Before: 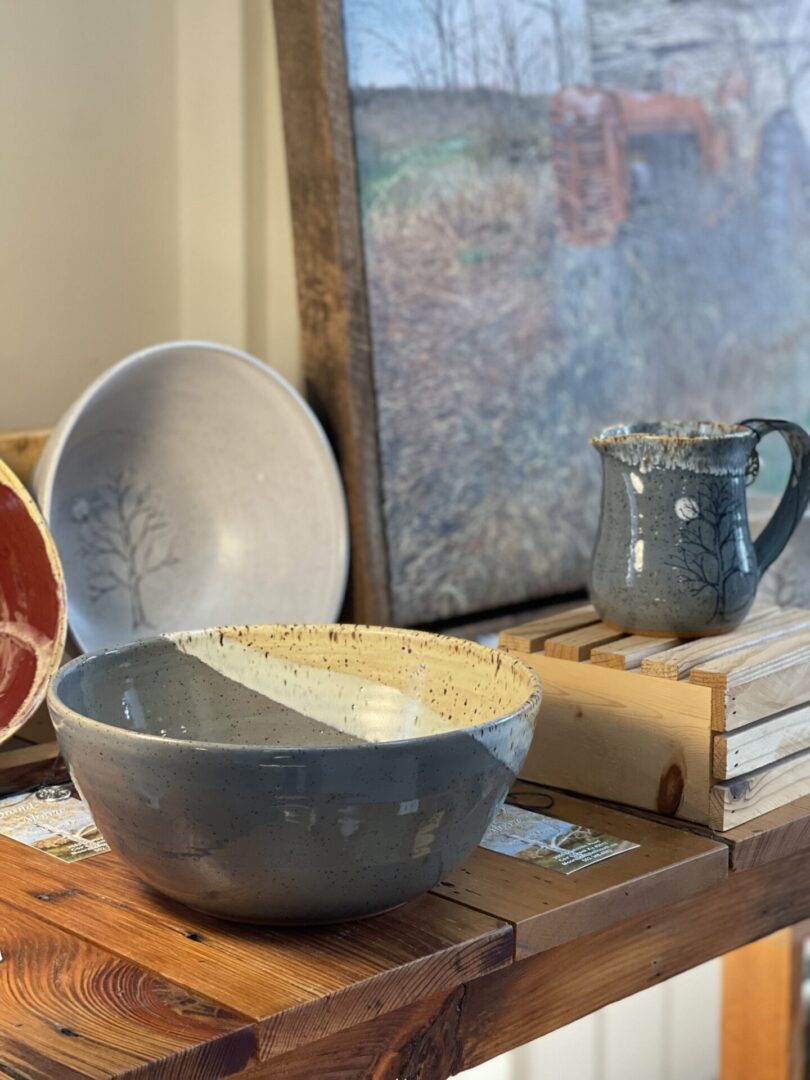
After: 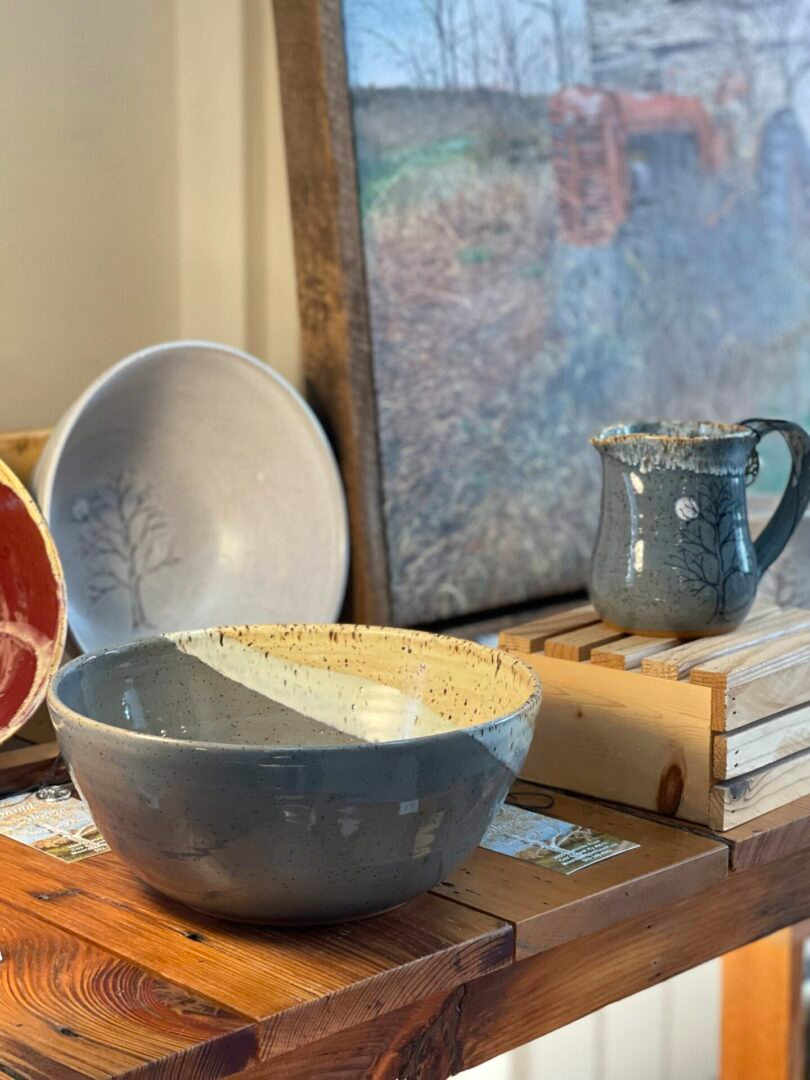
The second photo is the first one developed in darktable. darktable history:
exposure: exposure 0.078 EV, compensate highlight preservation false
shadows and highlights: shadows 20.91, highlights -35.45, soften with gaussian
